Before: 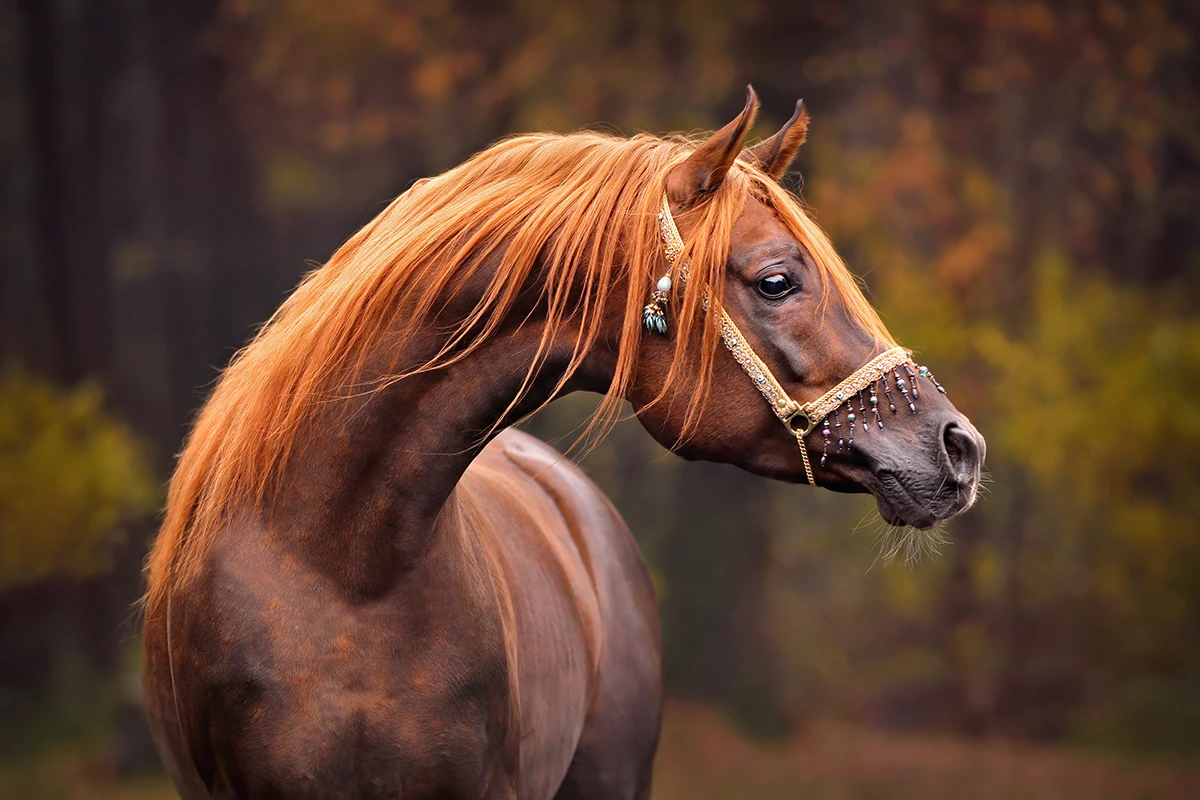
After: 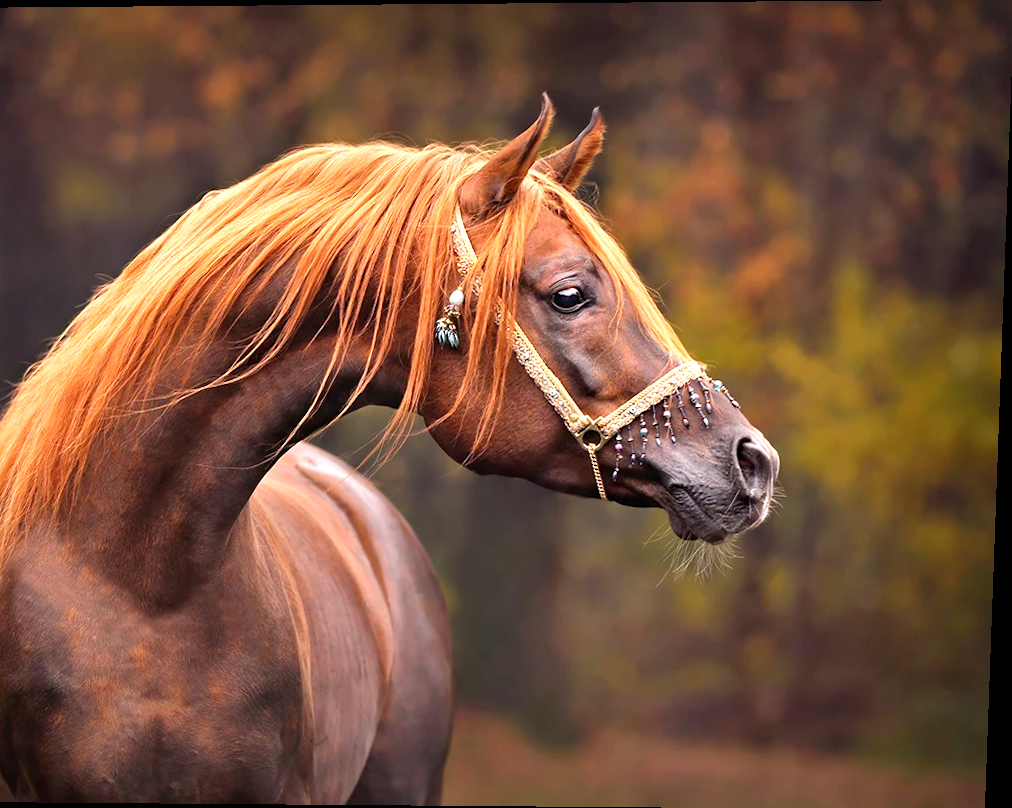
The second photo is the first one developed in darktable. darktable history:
rotate and perspective: lens shift (vertical) 0.048, lens shift (horizontal) -0.024, automatic cropping off
crop: left 17.582%, bottom 0.031%
exposure: exposure 0.6 EV, compensate highlight preservation false
